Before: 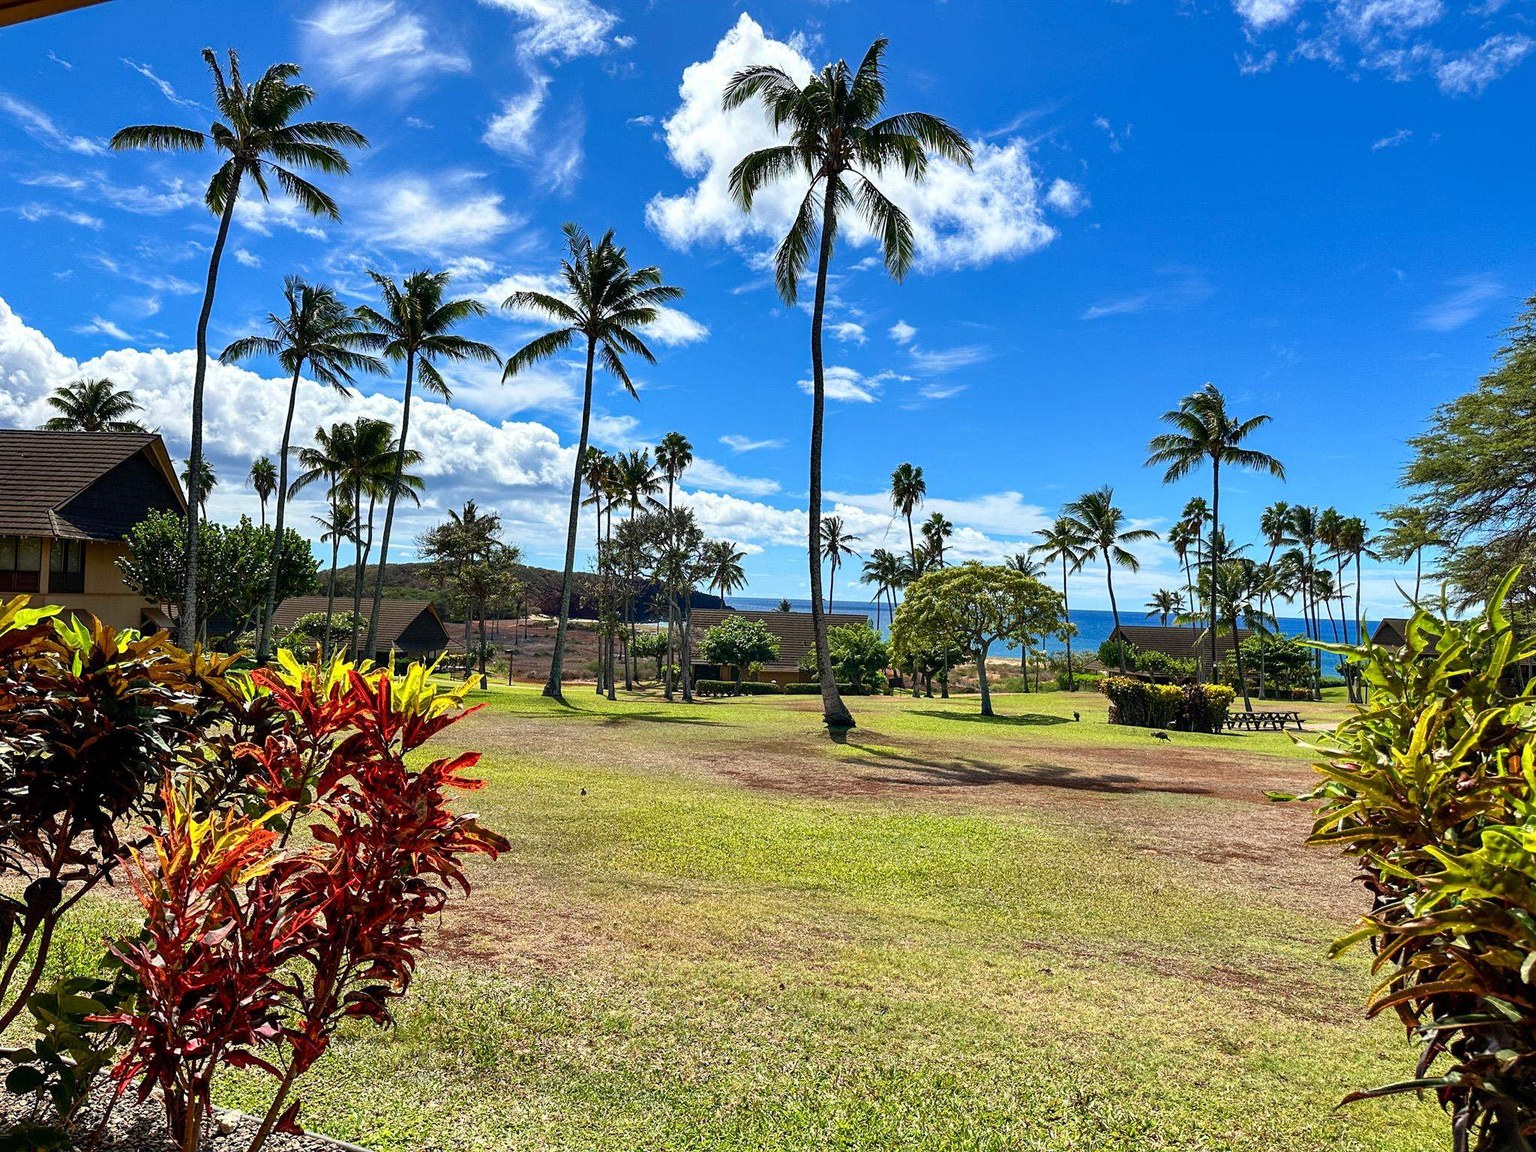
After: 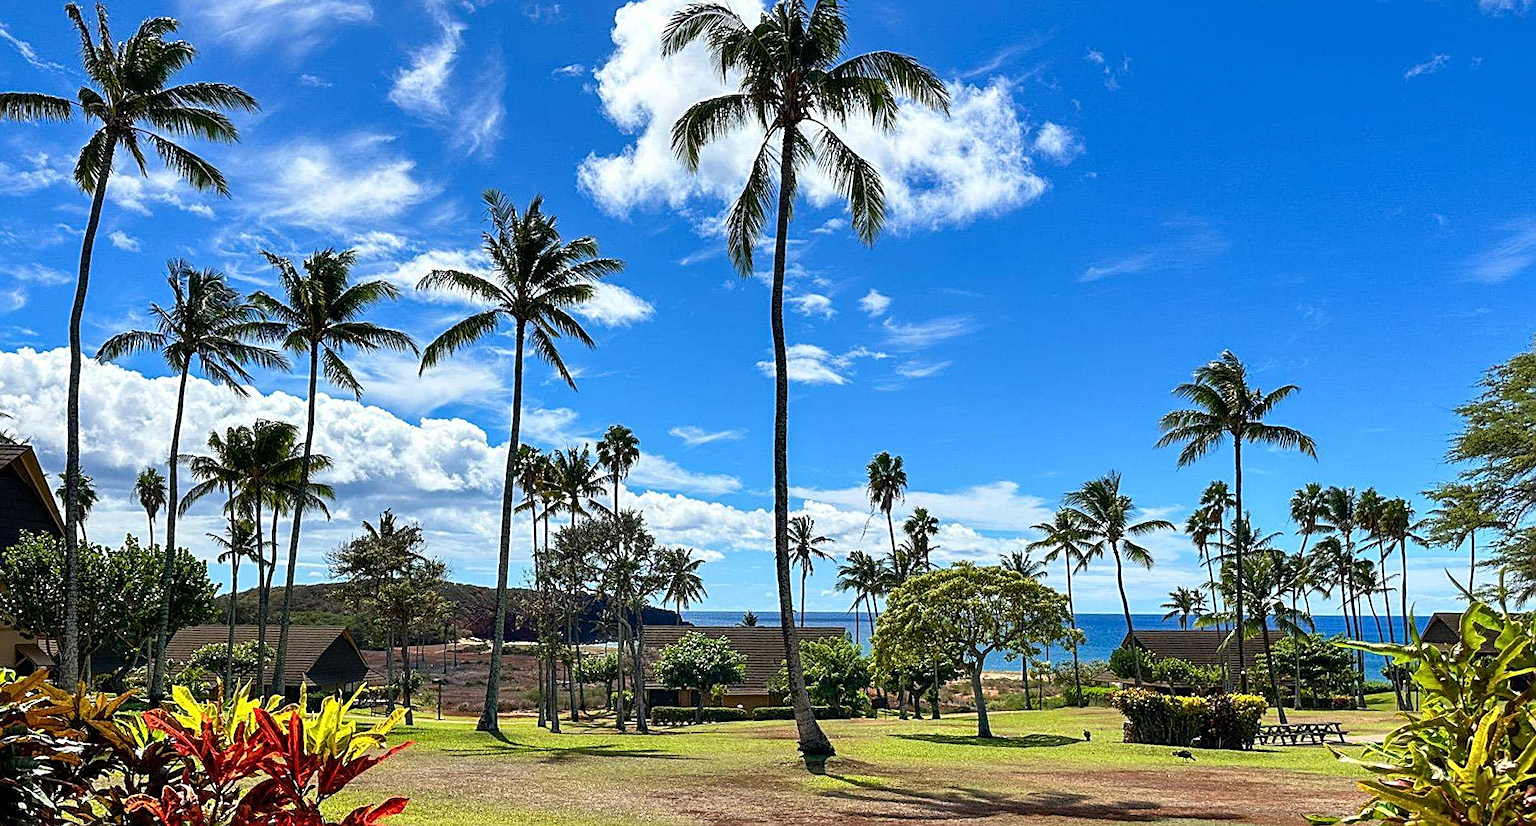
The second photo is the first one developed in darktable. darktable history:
sharpen: amount 0.478
crop and rotate: left 9.345%, top 7.22%, right 4.982%, bottom 32.331%
rotate and perspective: rotation -1.75°, automatic cropping off
